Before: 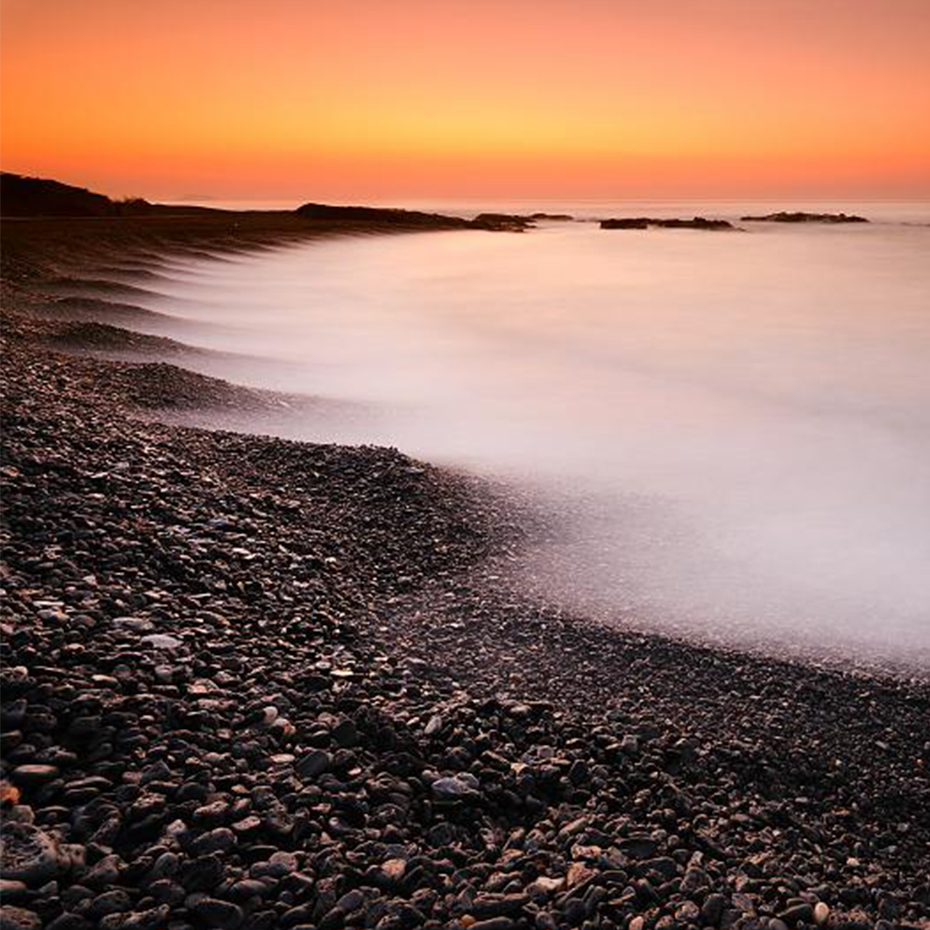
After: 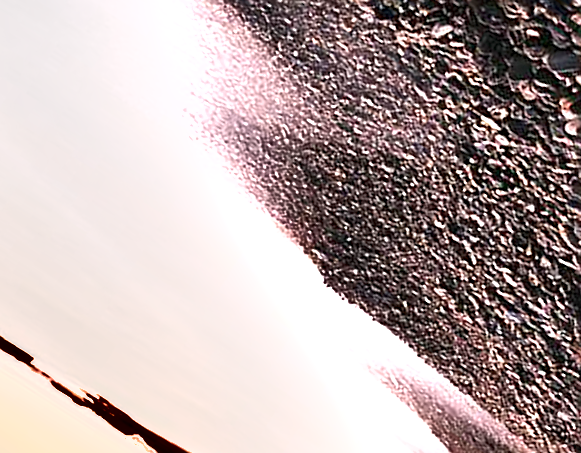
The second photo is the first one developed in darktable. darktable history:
exposure: black level correction 0, exposure 1.503 EV, compensate highlight preservation false
crop and rotate: angle 147.43°, left 9.207%, top 15.631%, right 4.489%, bottom 17.039%
shadows and highlights: low approximation 0.01, soften with gaussian
sharpen: on, module defaults
